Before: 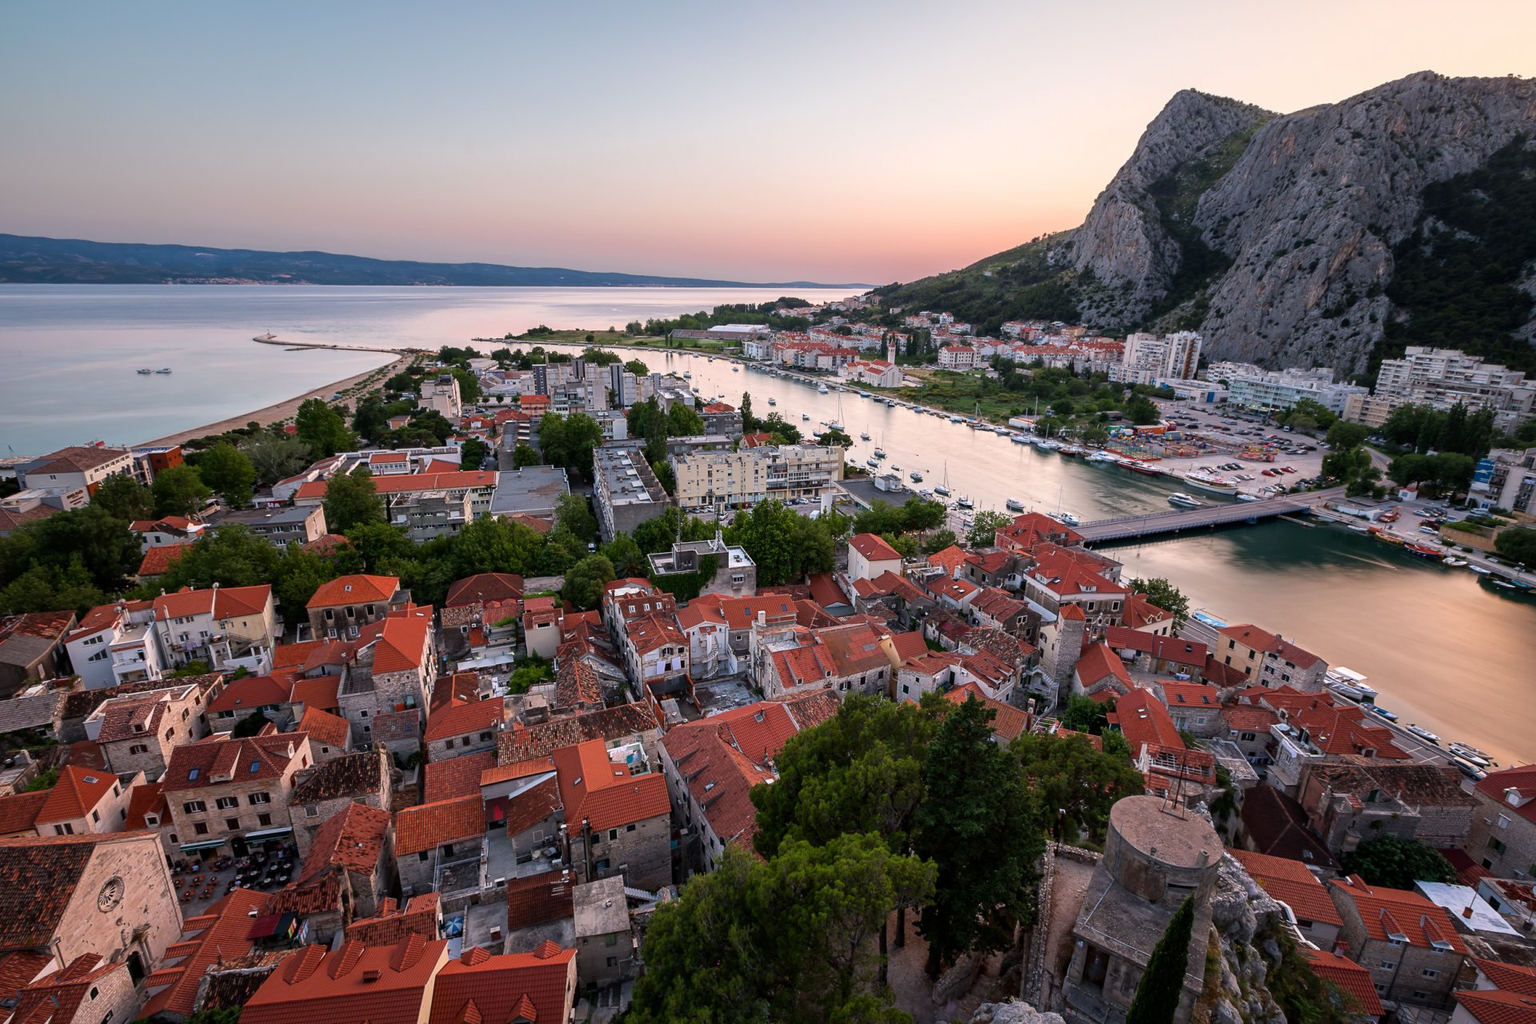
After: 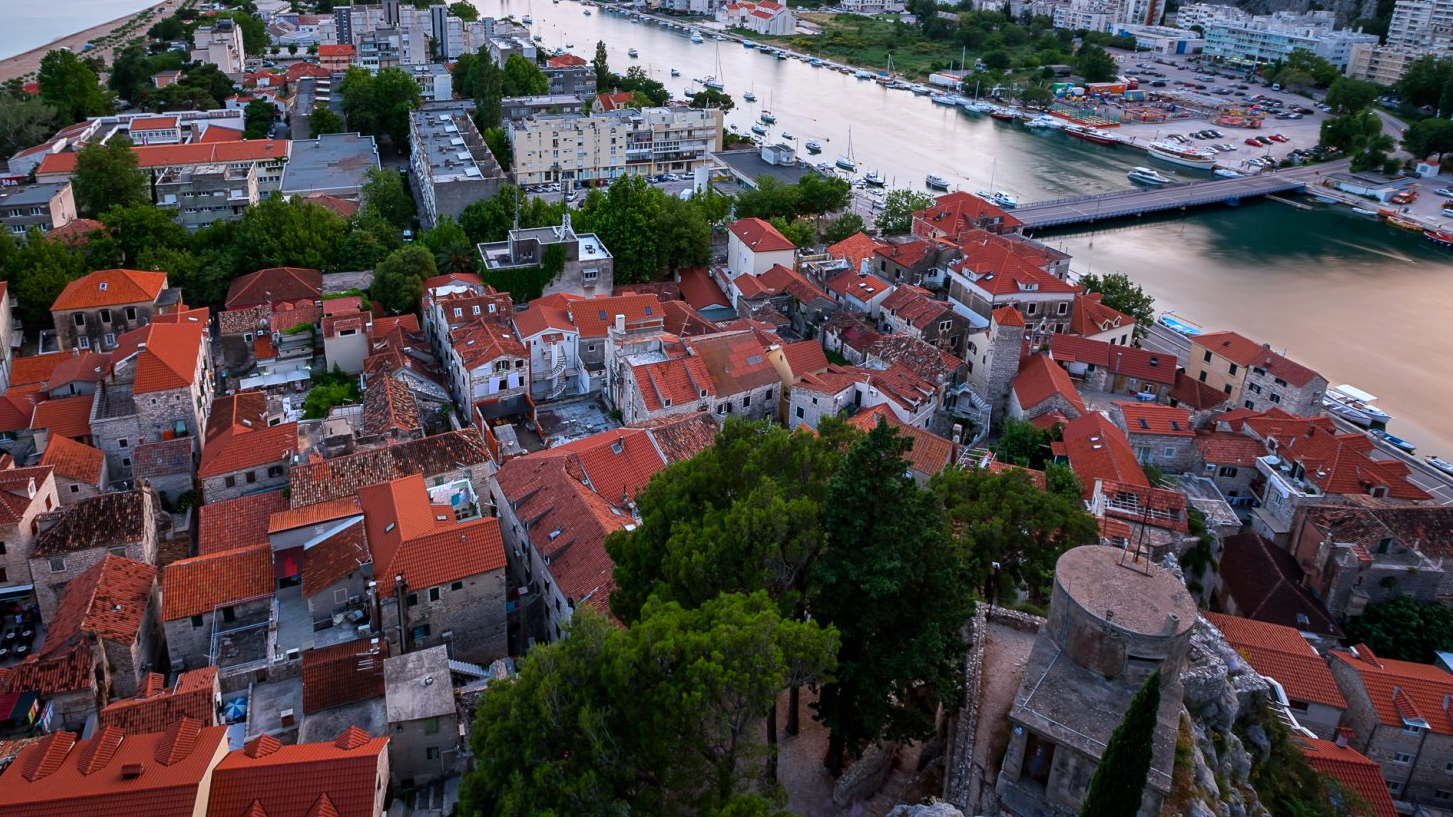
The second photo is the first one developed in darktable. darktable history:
color balance rgb: linear chroma grading › shadows 19.44%, linear chroma grading › highlights 3.42%, linear chroma grading › mid-tones 10.16%
color calibration: illuminant F (fluorescent), F source F9 (Cool White Deluxe 4150 K) – high CRI, x 0.374, y 0.373, temperature 4158.34 K
crop and rotate: left 17.299%, top 35.115%, right 7.015%, bottom 1.024%
